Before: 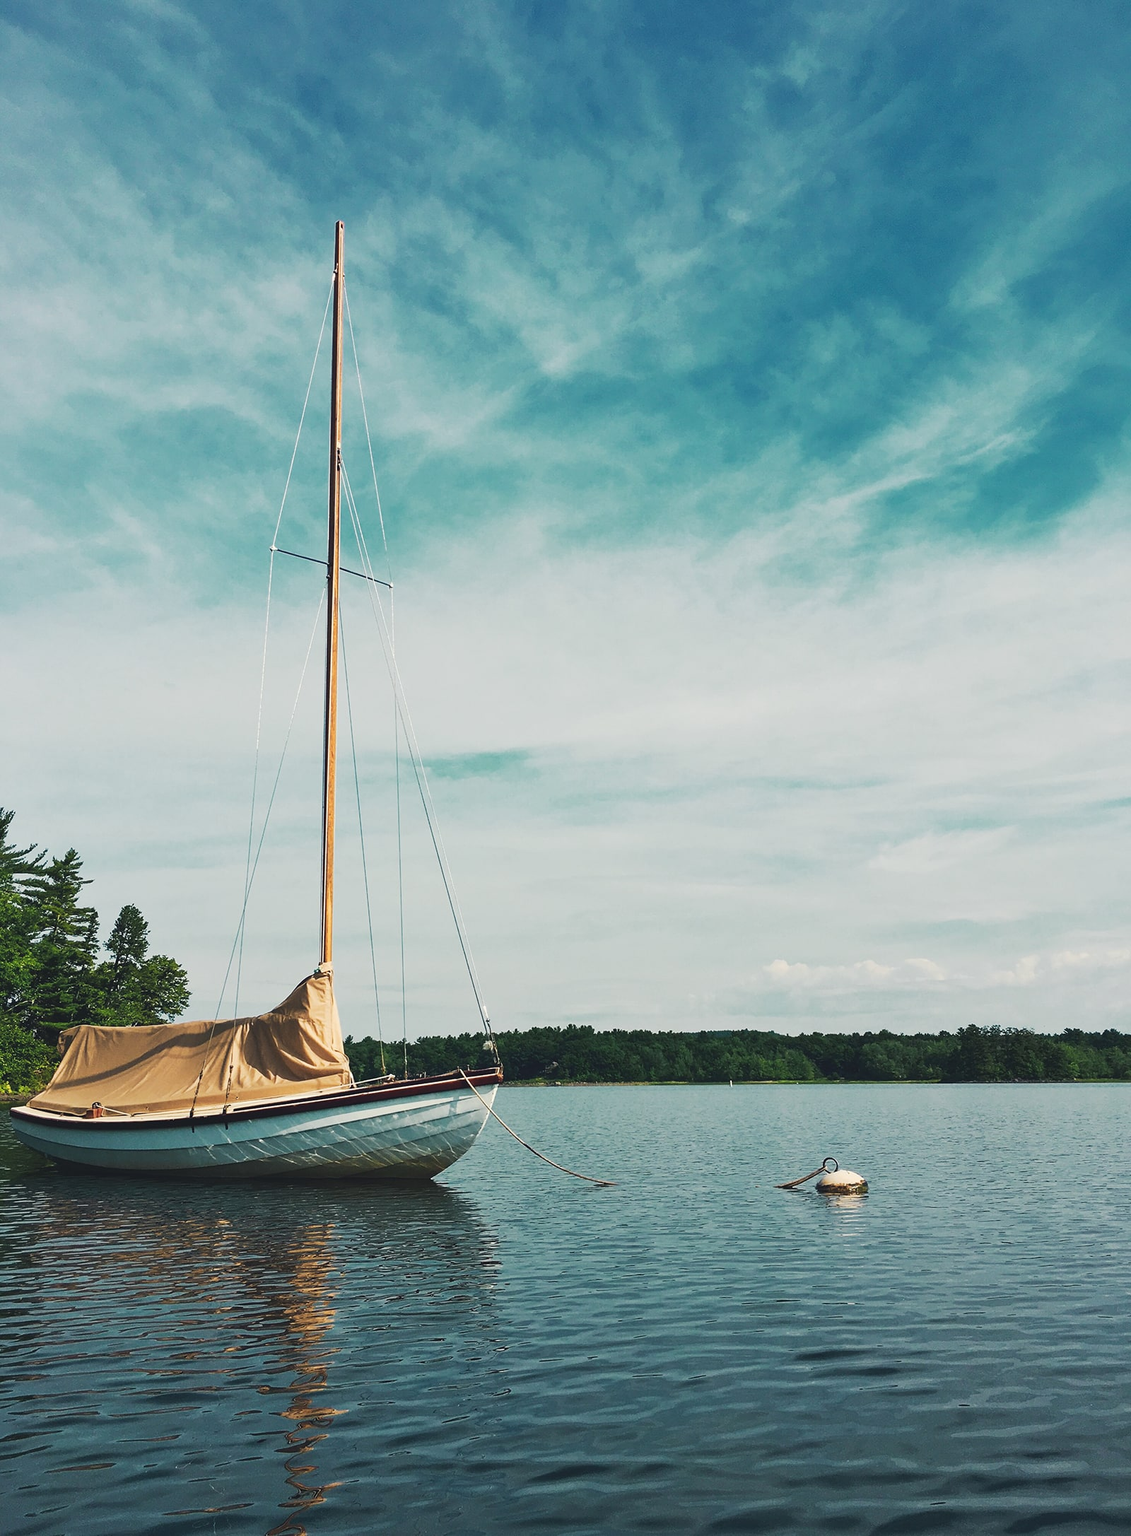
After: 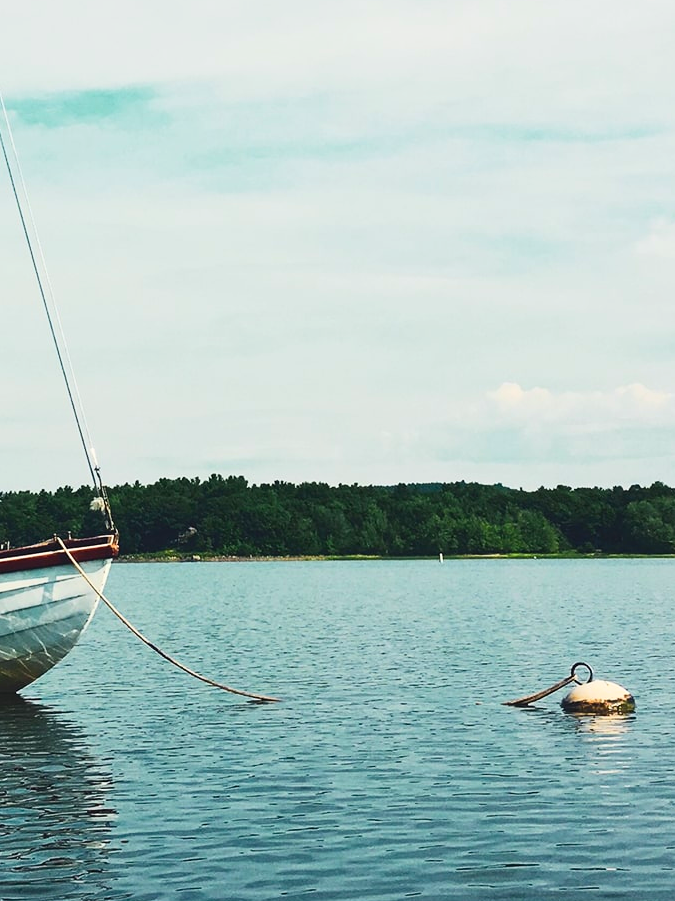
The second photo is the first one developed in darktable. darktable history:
contrast brightness saturation: contrast 0.235, brightness 0.112, saturation 0.29
crop: left 37.095%, top 44.87%, right 20.717%, bottom 13.651%
